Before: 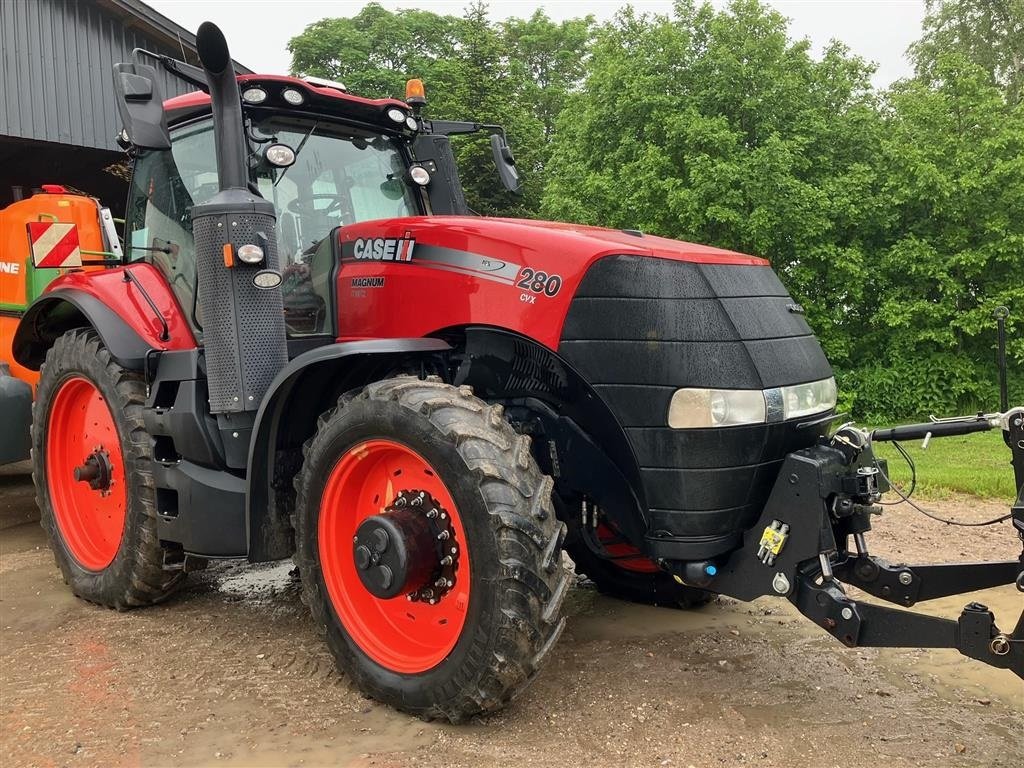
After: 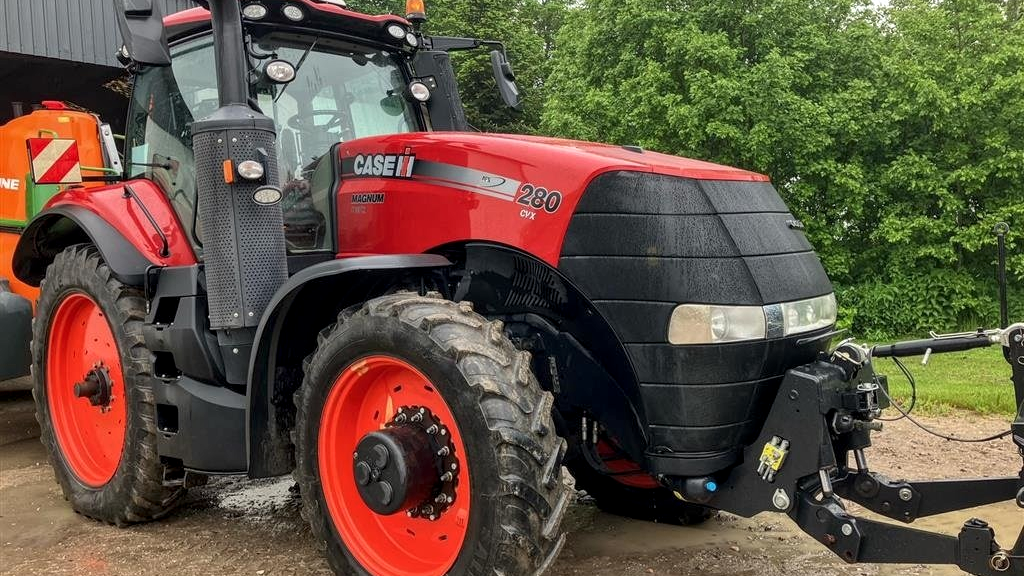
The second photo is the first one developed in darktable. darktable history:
crop: top 11.023%, bottom 13.912%
local contrast: on, module defaults
